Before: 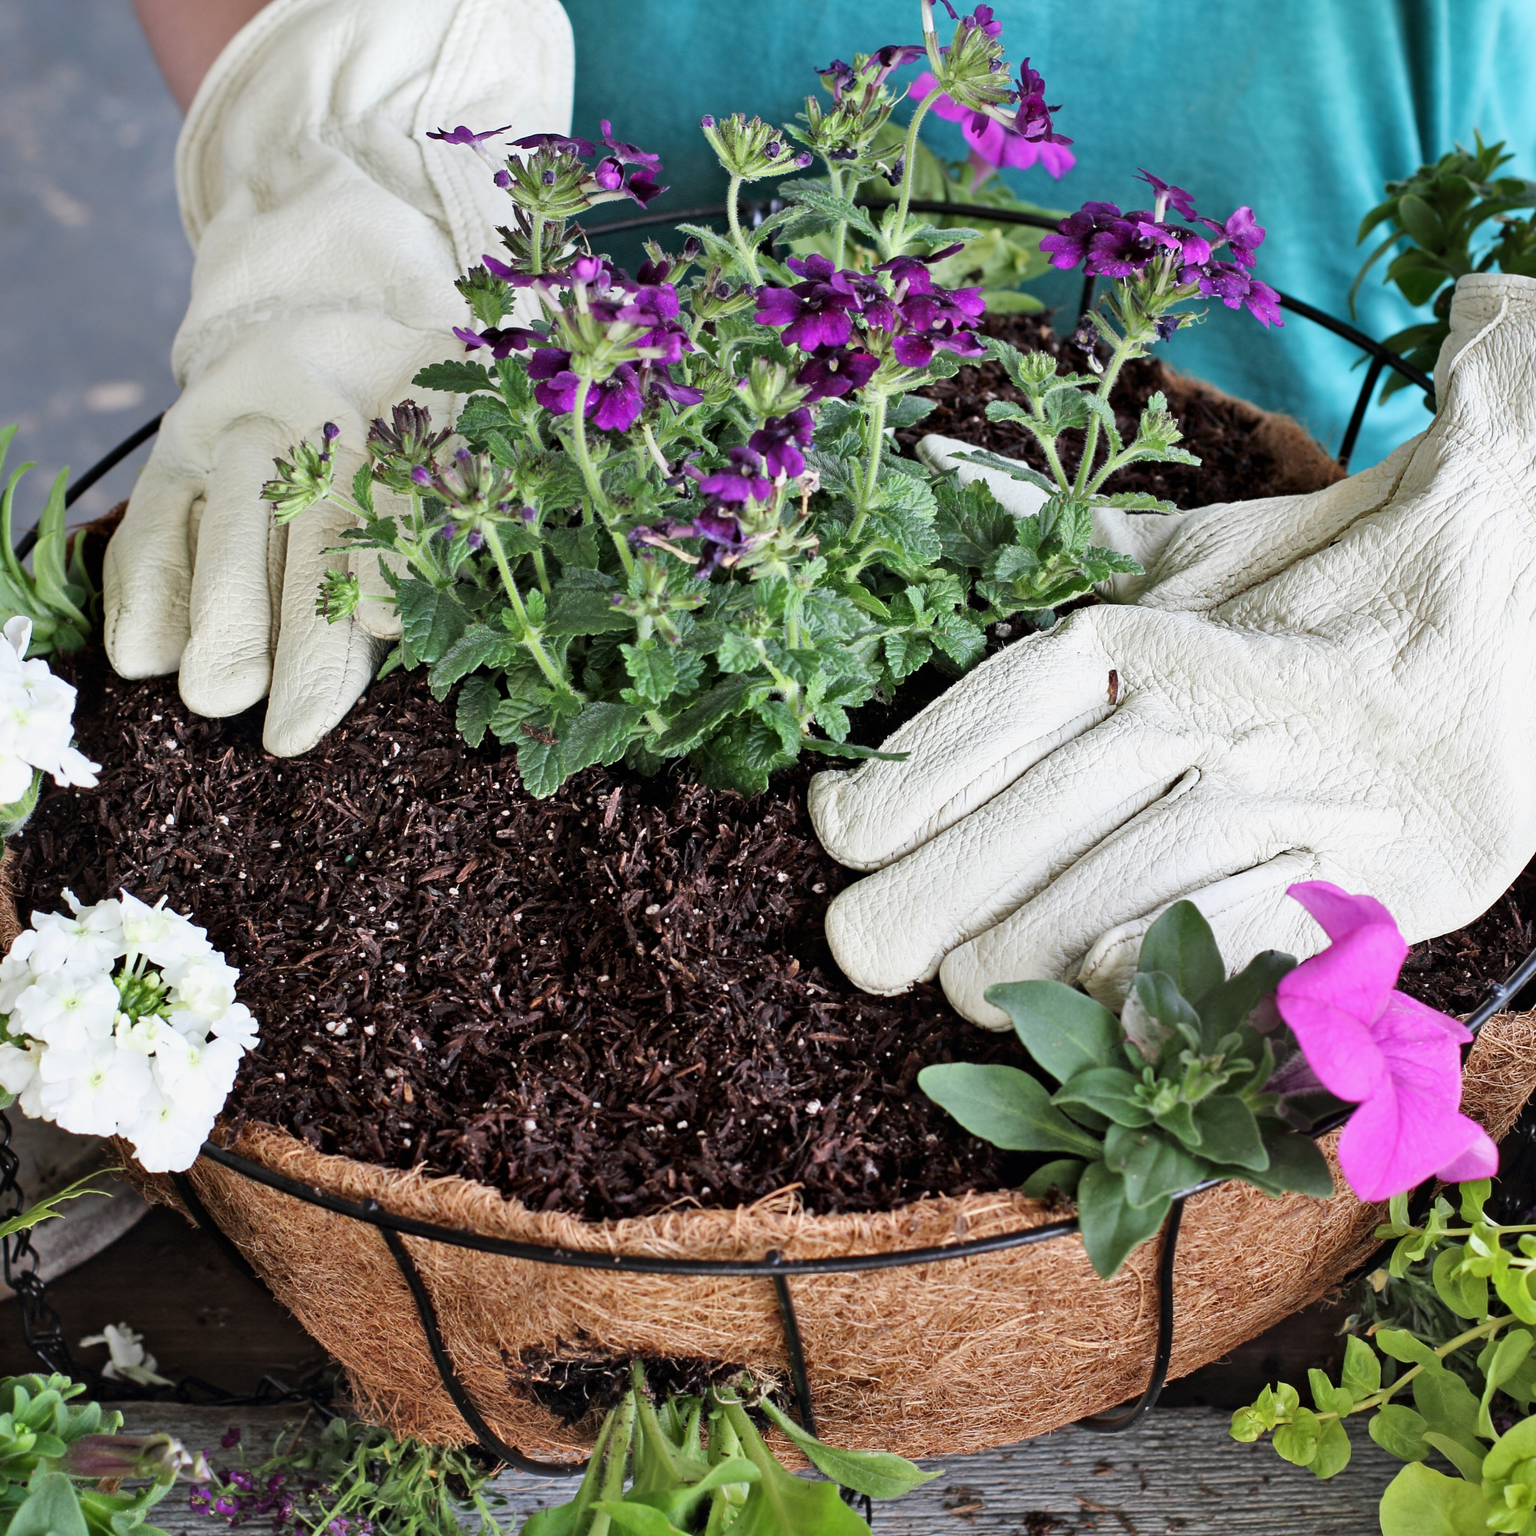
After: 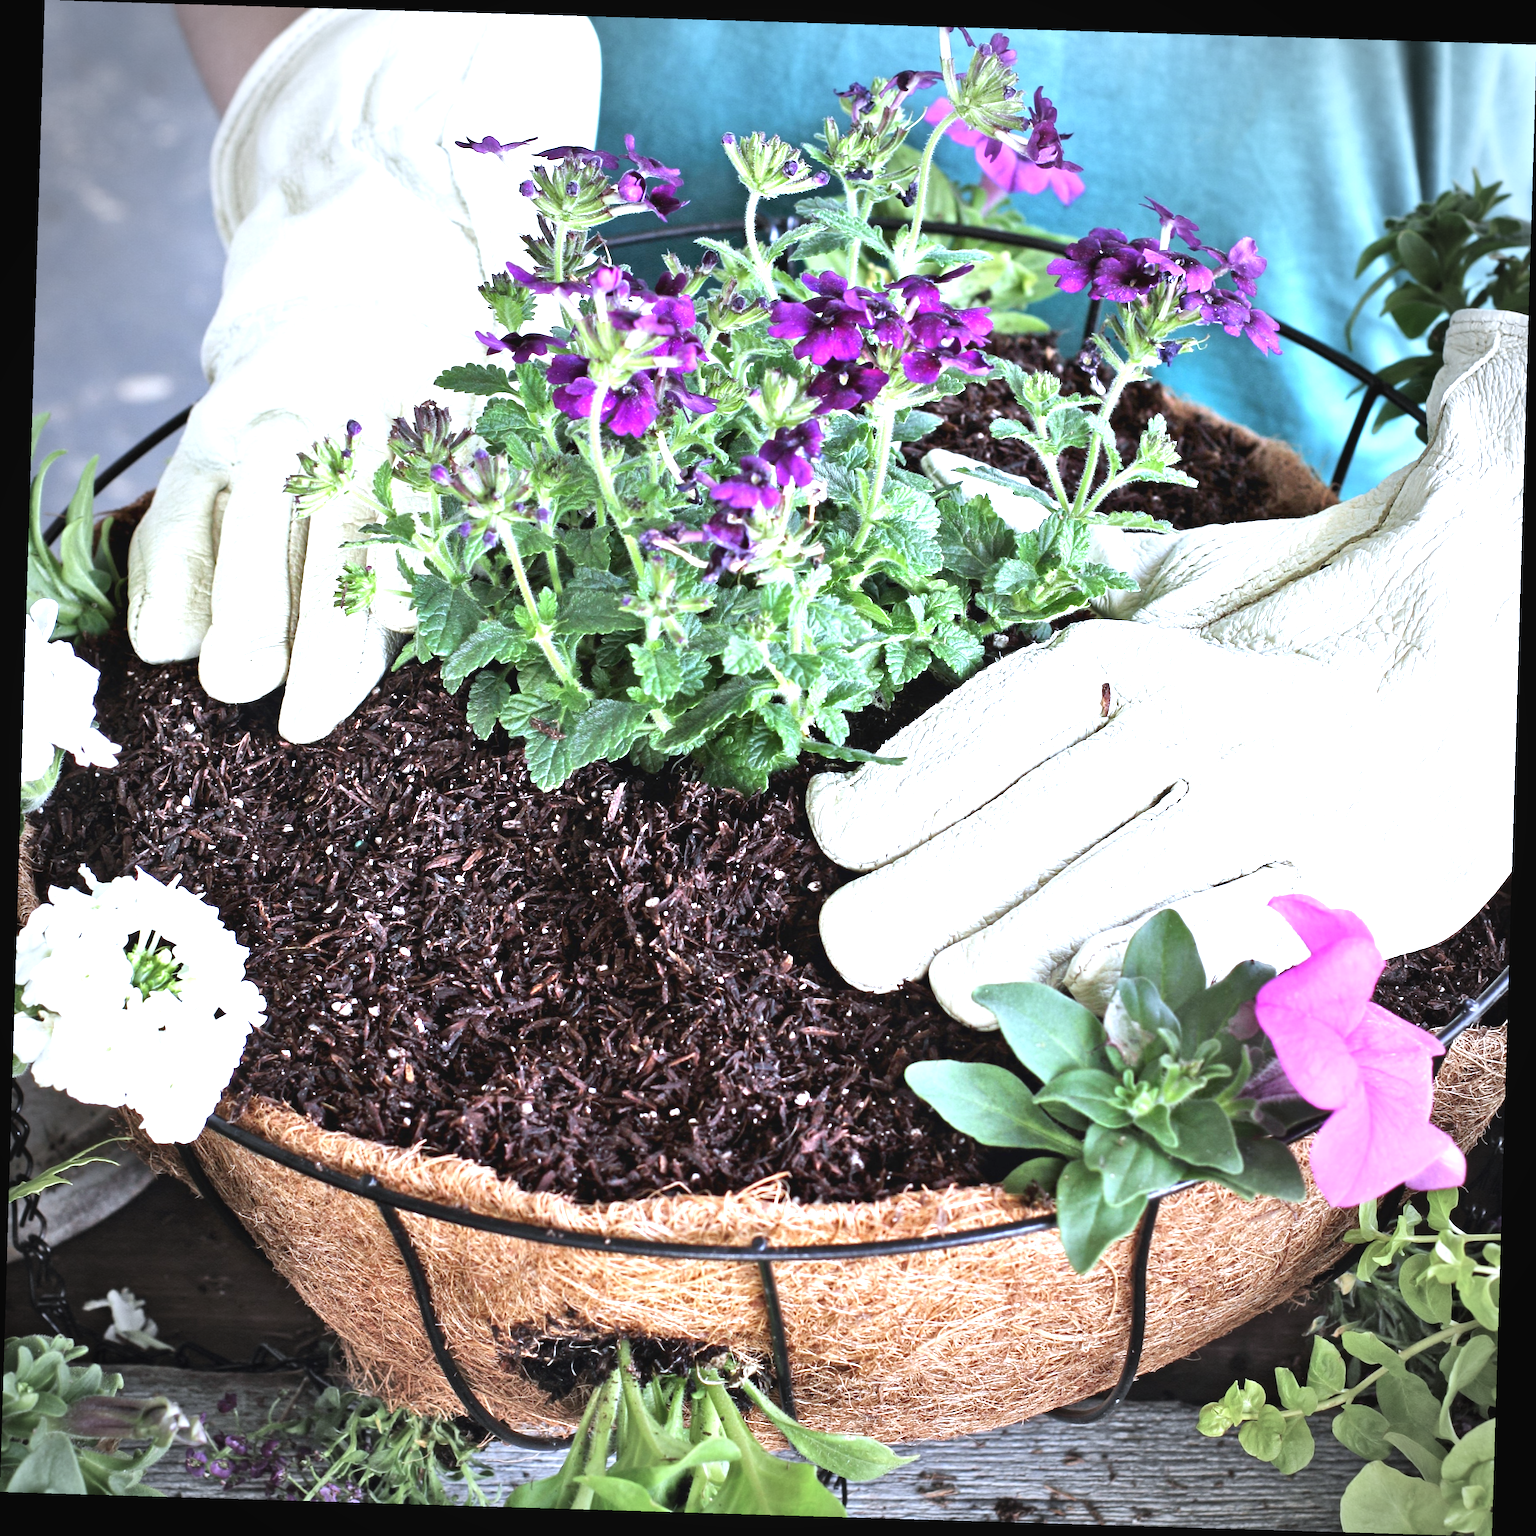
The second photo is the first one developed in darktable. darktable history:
rotate and perspective: rotation 1.72°, automatic cropping off
exposure: black level correction -0.002, exposure 1.35 EV, compensate highlight preservation false
white balance: red 0.931, blue 1.11
vignetting: fall-off start 71.74%
